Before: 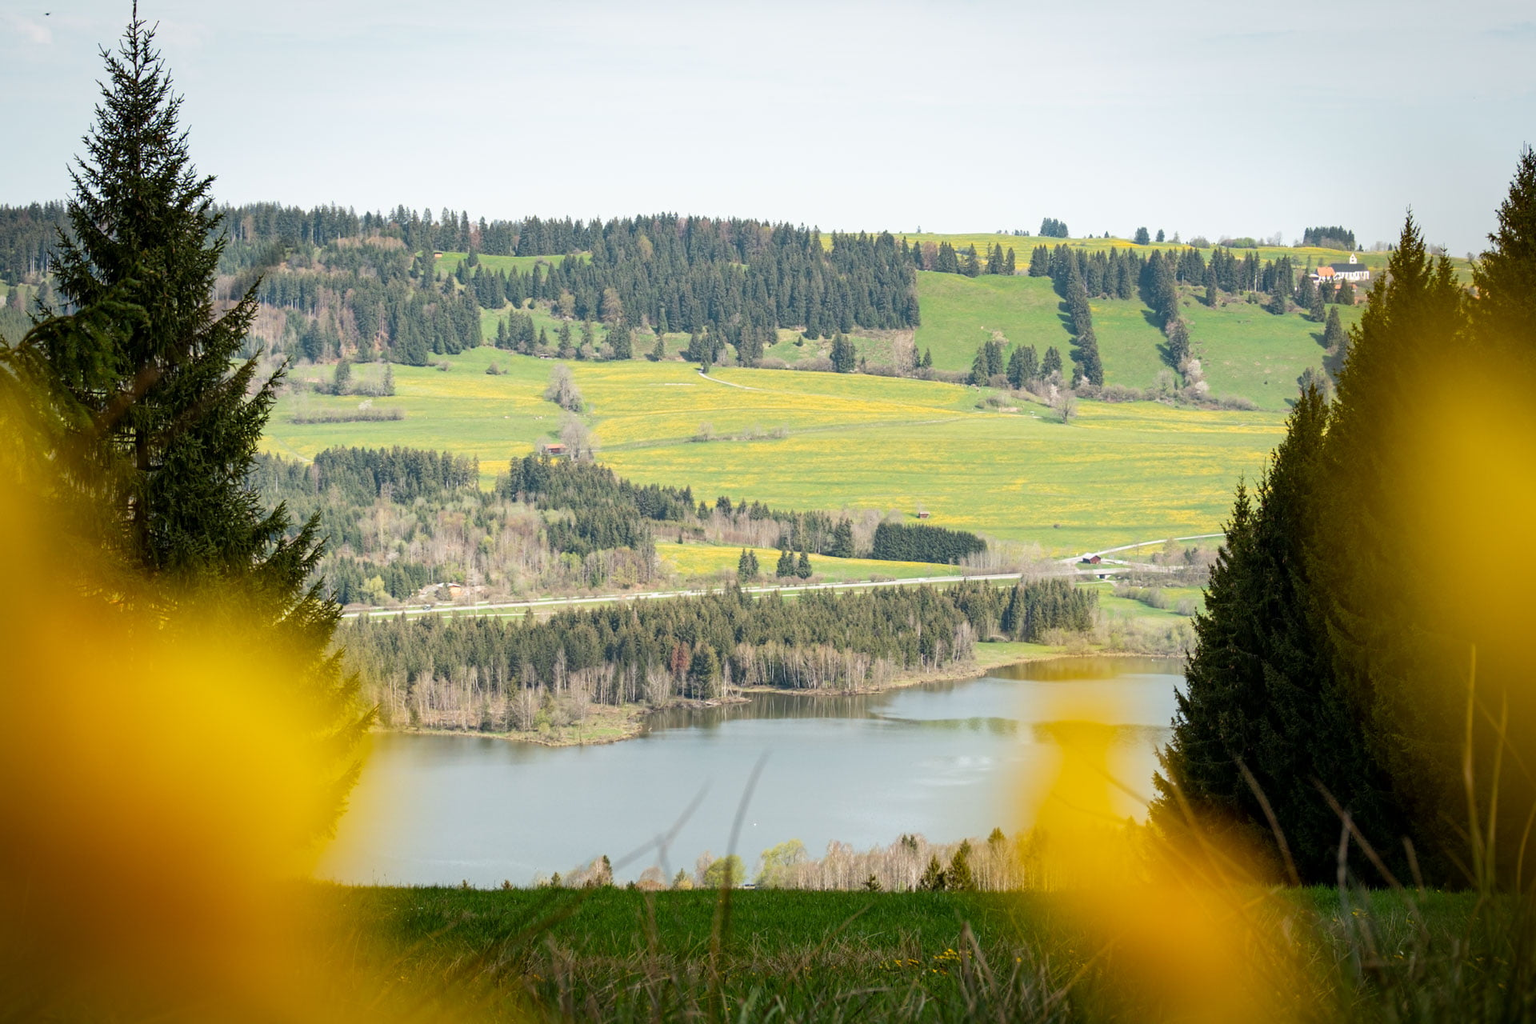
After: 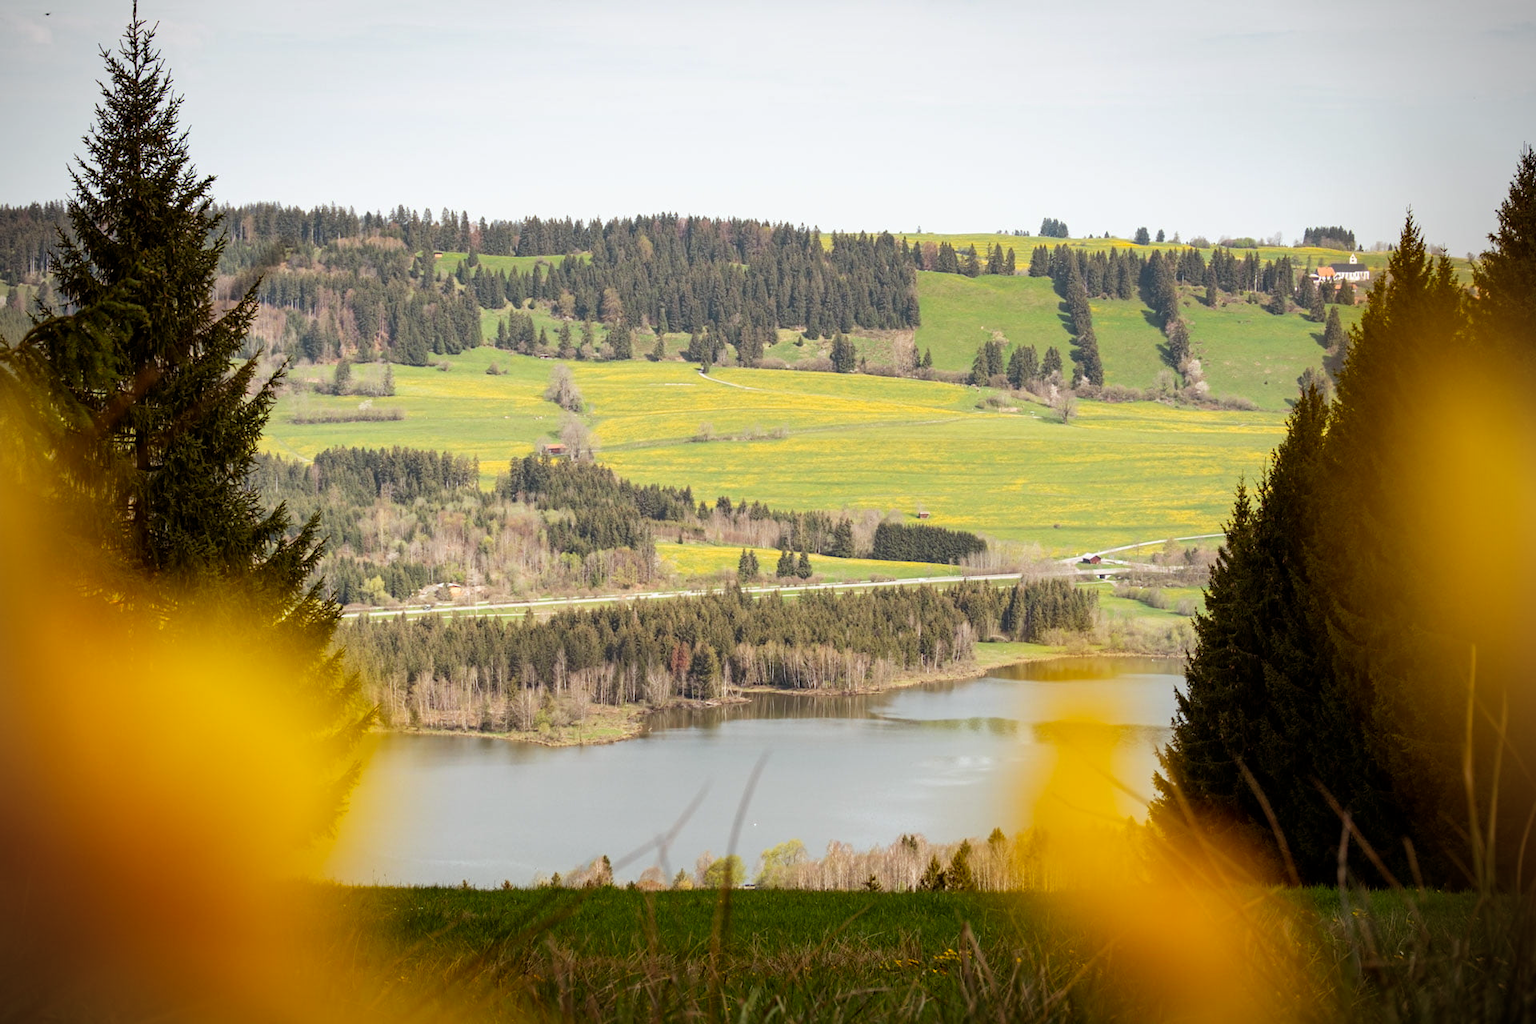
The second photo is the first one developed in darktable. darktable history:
vignetting: fall-off start 92.6%, brightness -0.52, saturation -0.51, center (-0.012, 0)
rgb levels: mode RGB, independent channels, levels [[0, 0.5, 1], [0, 0.521, 1], [0, 0.536, 1]]
